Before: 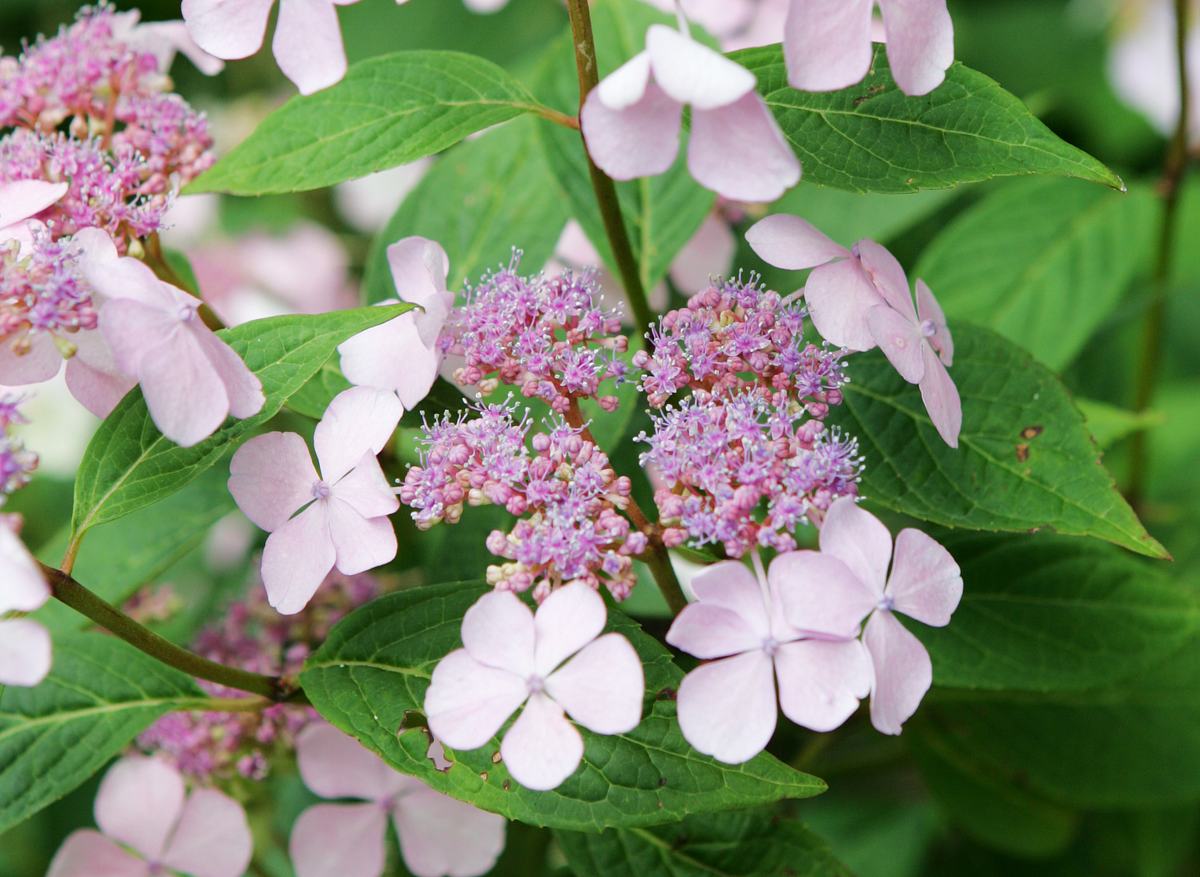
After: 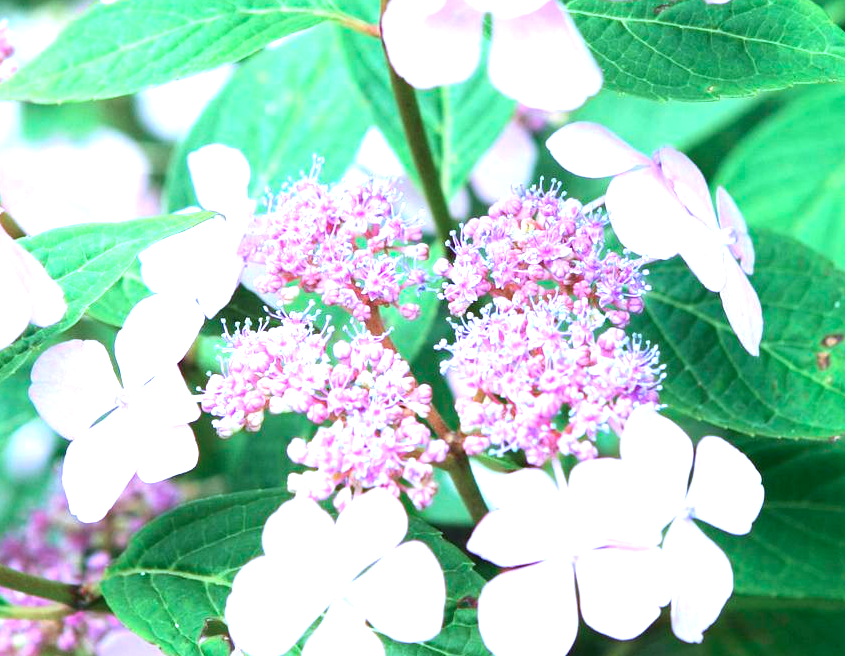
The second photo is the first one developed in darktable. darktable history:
crop and rotate: left 16.63%, top 10.717%, right 12.883%, bottom 14.403%
color calibration: gray › normalize channels true, illuminant as shot in camera, adaptation linear Bradford (ICC v4), x 0.404, y 0.404, temperature 3539.43 K, gamut compression 0.02
exposure: black level correction 0, exposure 1.459 EV, compensate highlight preservation false
